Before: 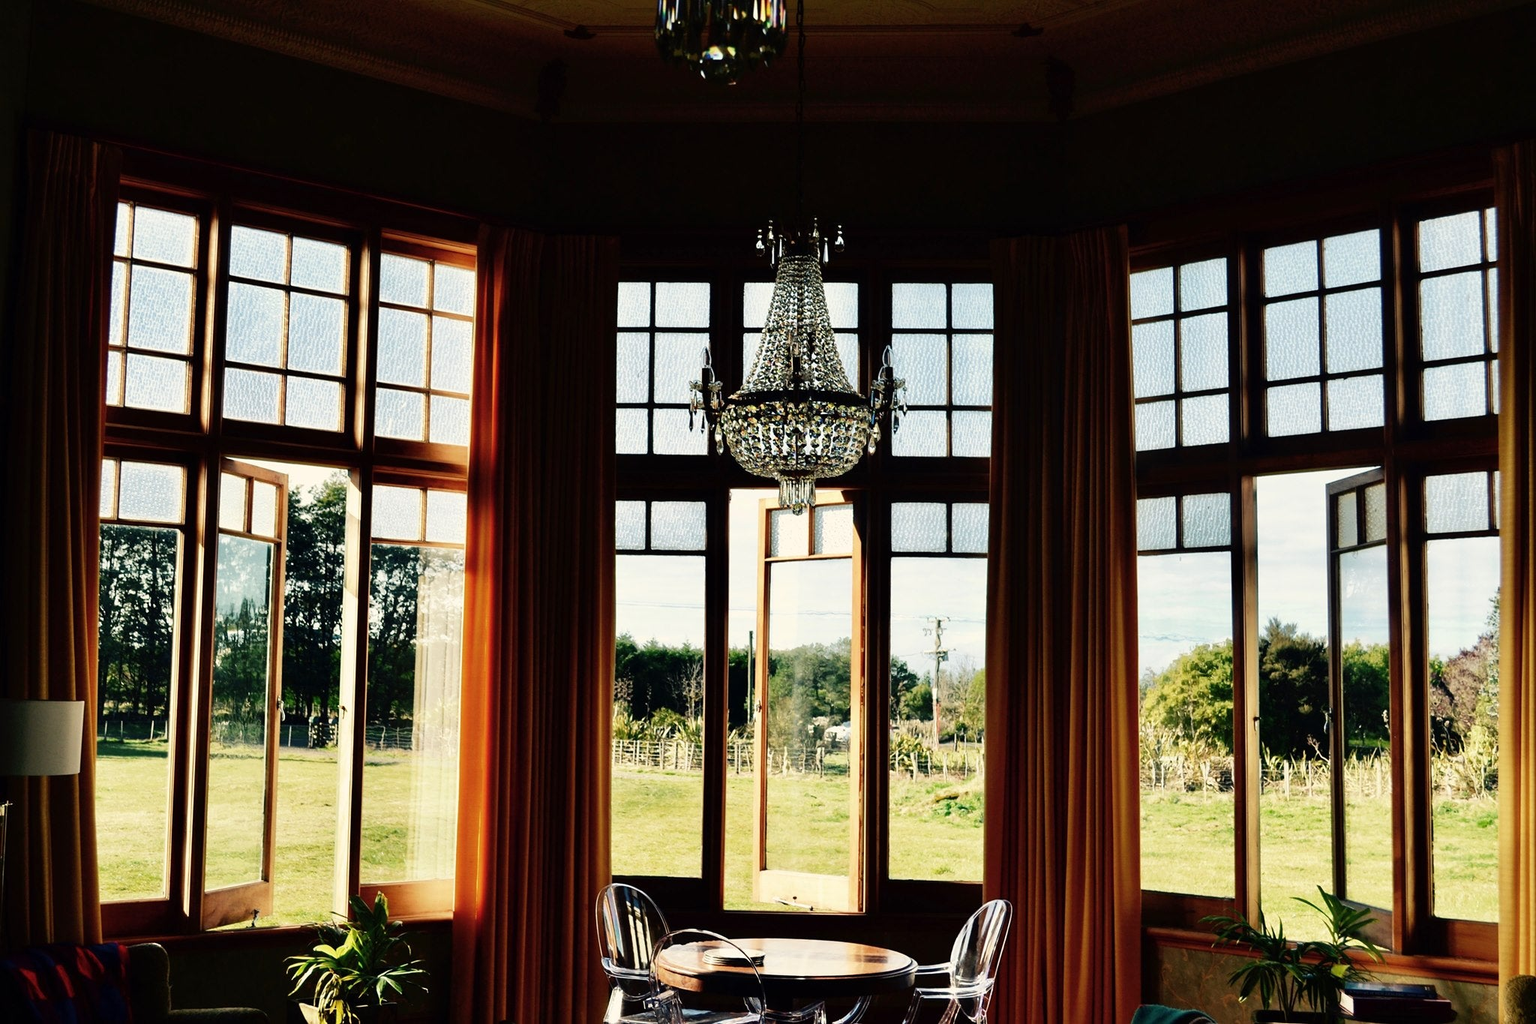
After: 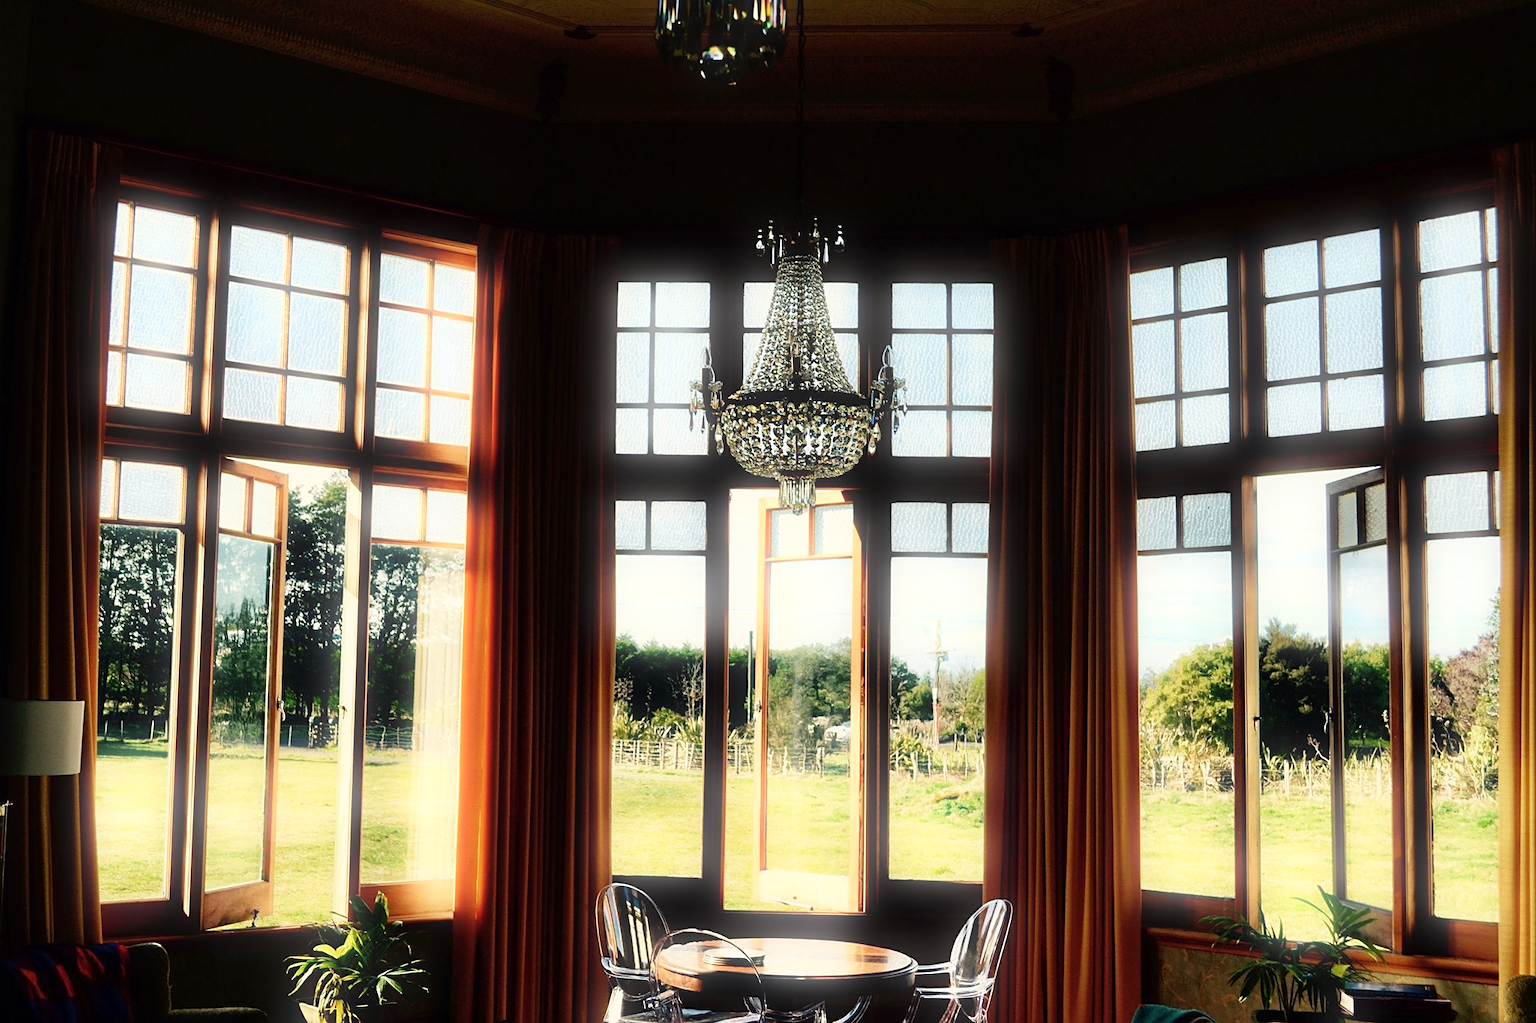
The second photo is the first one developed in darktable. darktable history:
bloom: size 5%, threshold 95%, strength 15%
sharpen: amount 0.2
